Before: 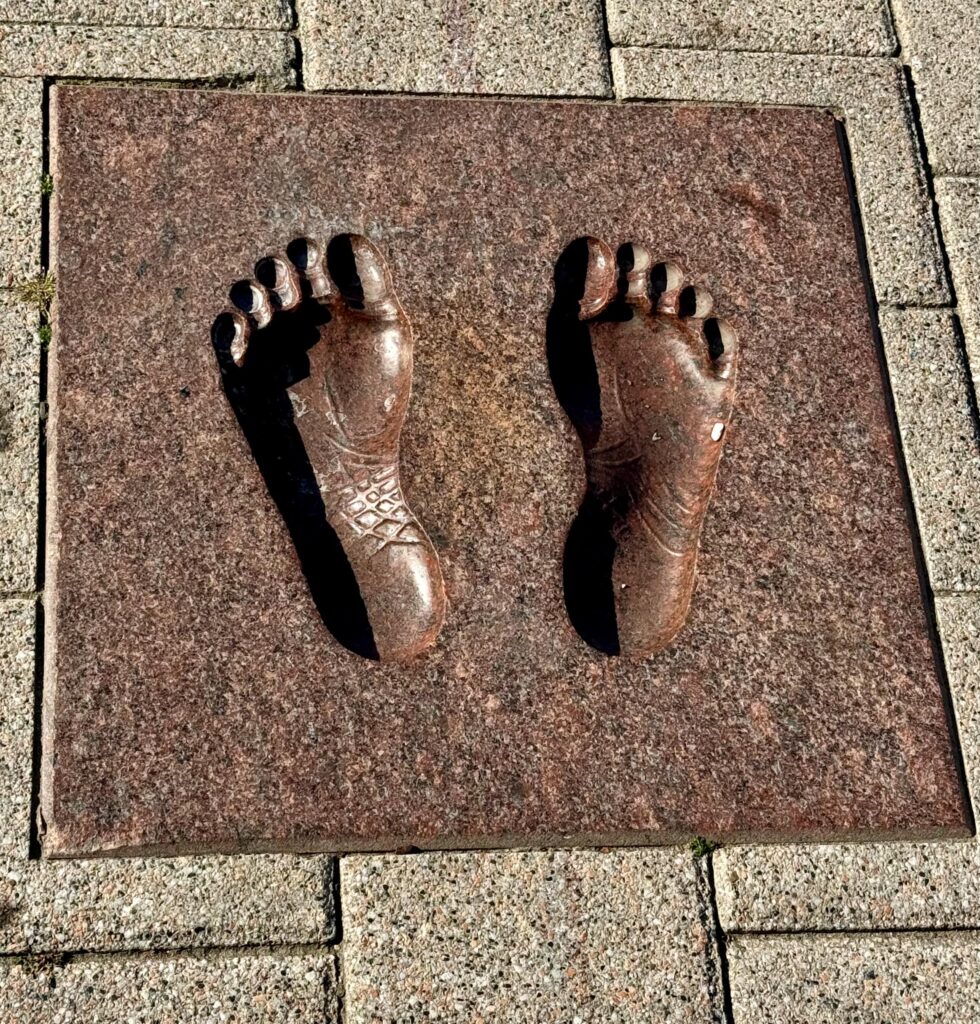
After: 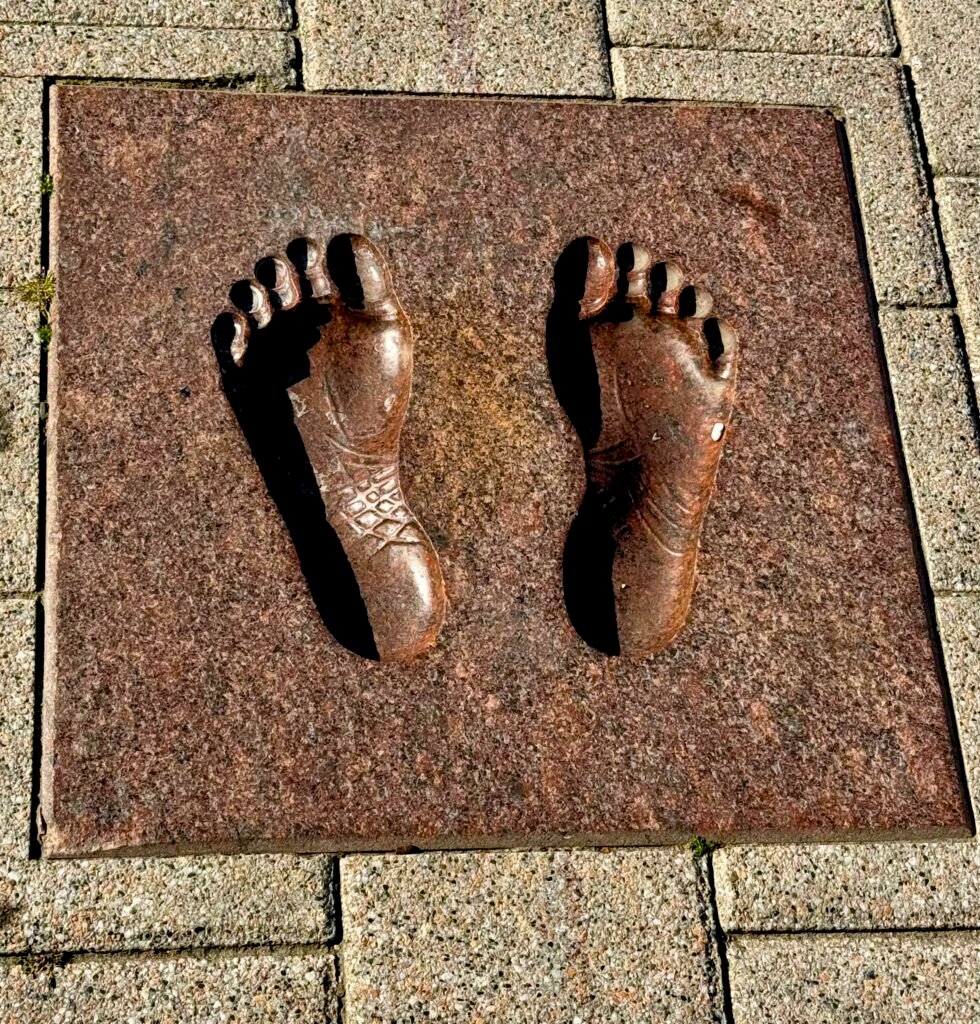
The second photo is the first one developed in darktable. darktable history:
color balance rgb: shadows lift › chroma 1.023%, shadows lift › hue 243.15°, global offset › luminance -0.488%, linear chroma grading › global chroma 8.903%, perceptual saturation grading › global saturation 25.037%
